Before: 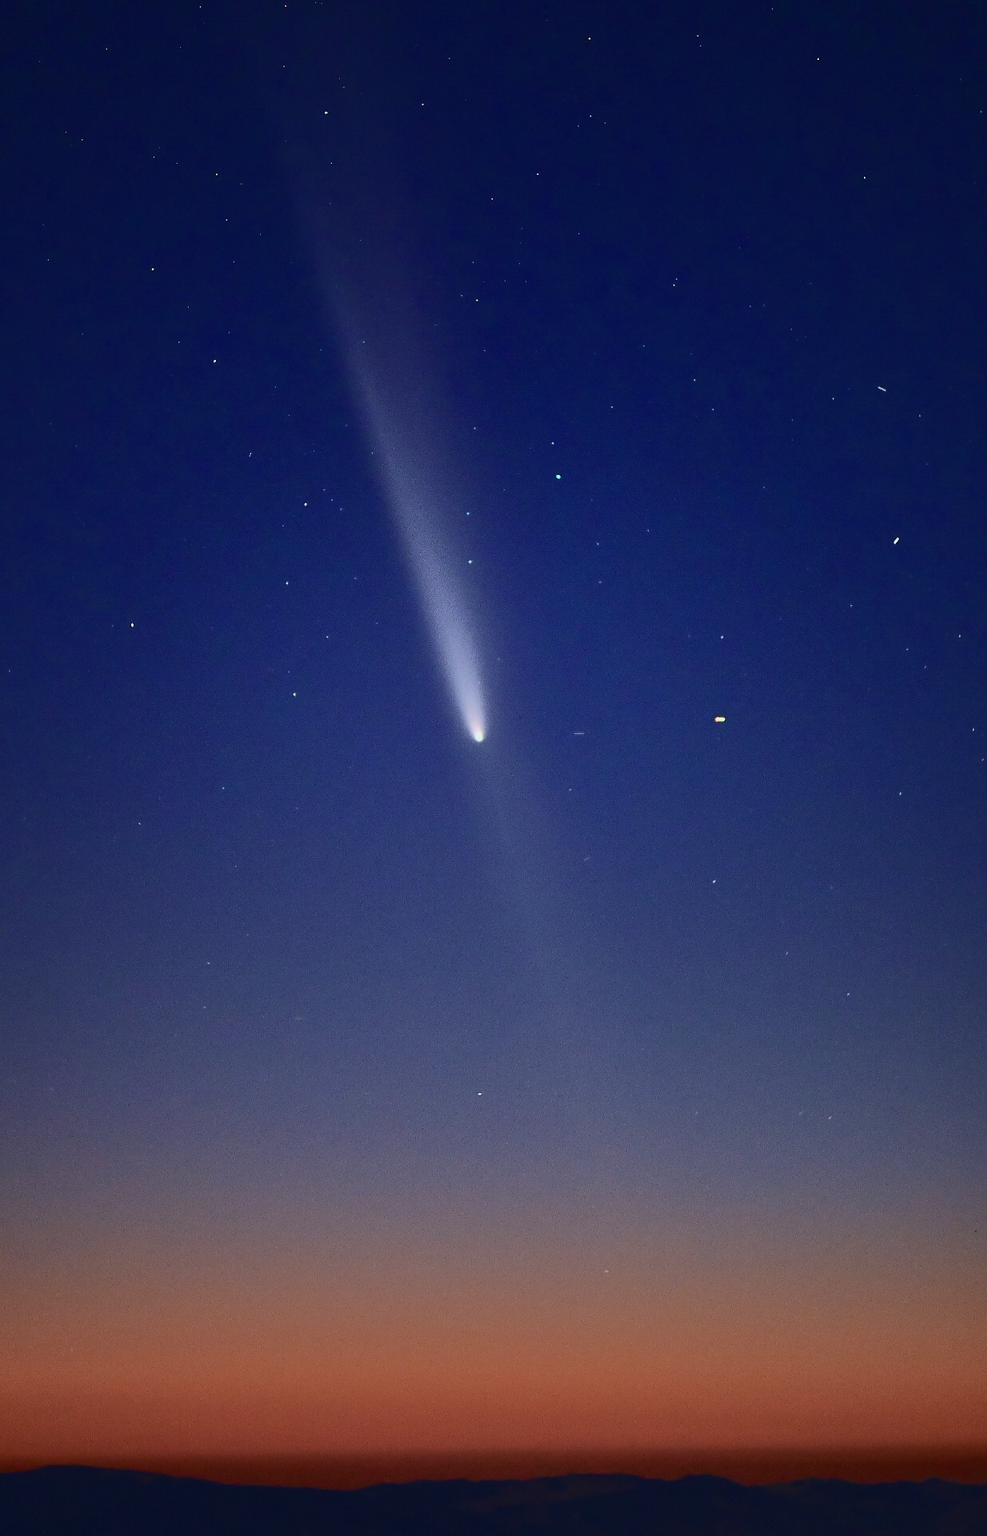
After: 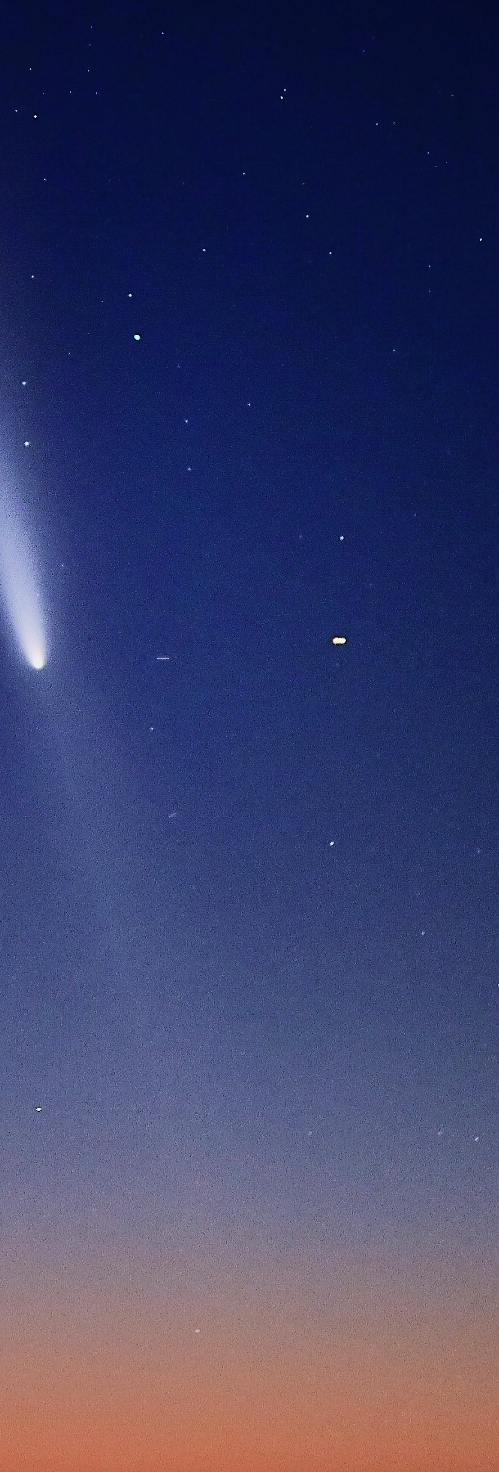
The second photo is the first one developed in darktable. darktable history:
sharpen: amount 0.21
crop: left 45.537%, top 13.504%, right 13.966%, bottom 9.841%
filmic rgb: black relative exposure -5.02 EV, white relative exposure 3.98 EV, hardness 2.88, contrast 1.299, highlights saturation mix -28.7%
exposure: black level correction -0.001, exposure 0.535 EV, compensate highlight preservation false
